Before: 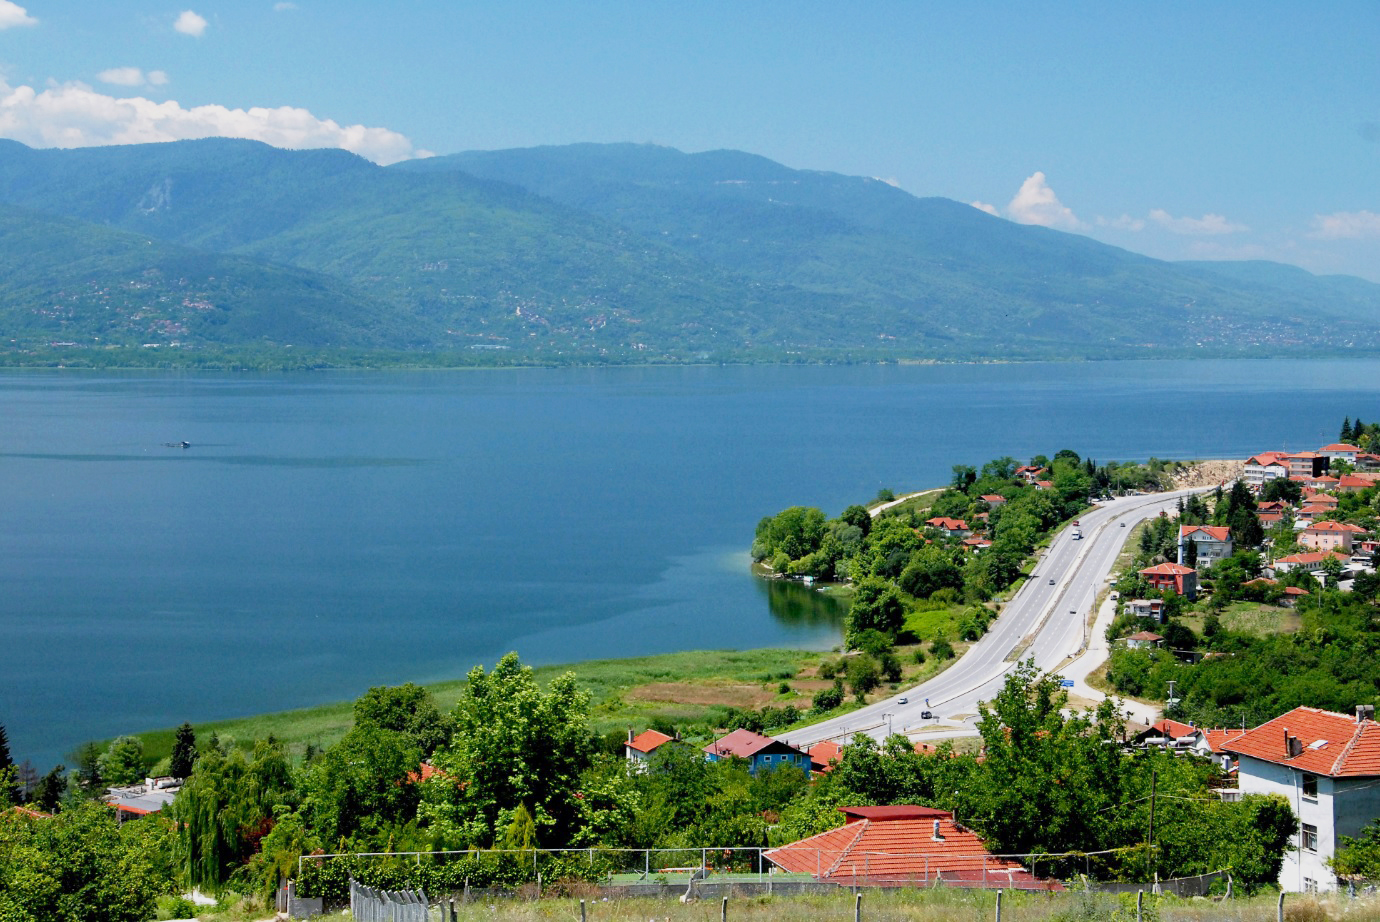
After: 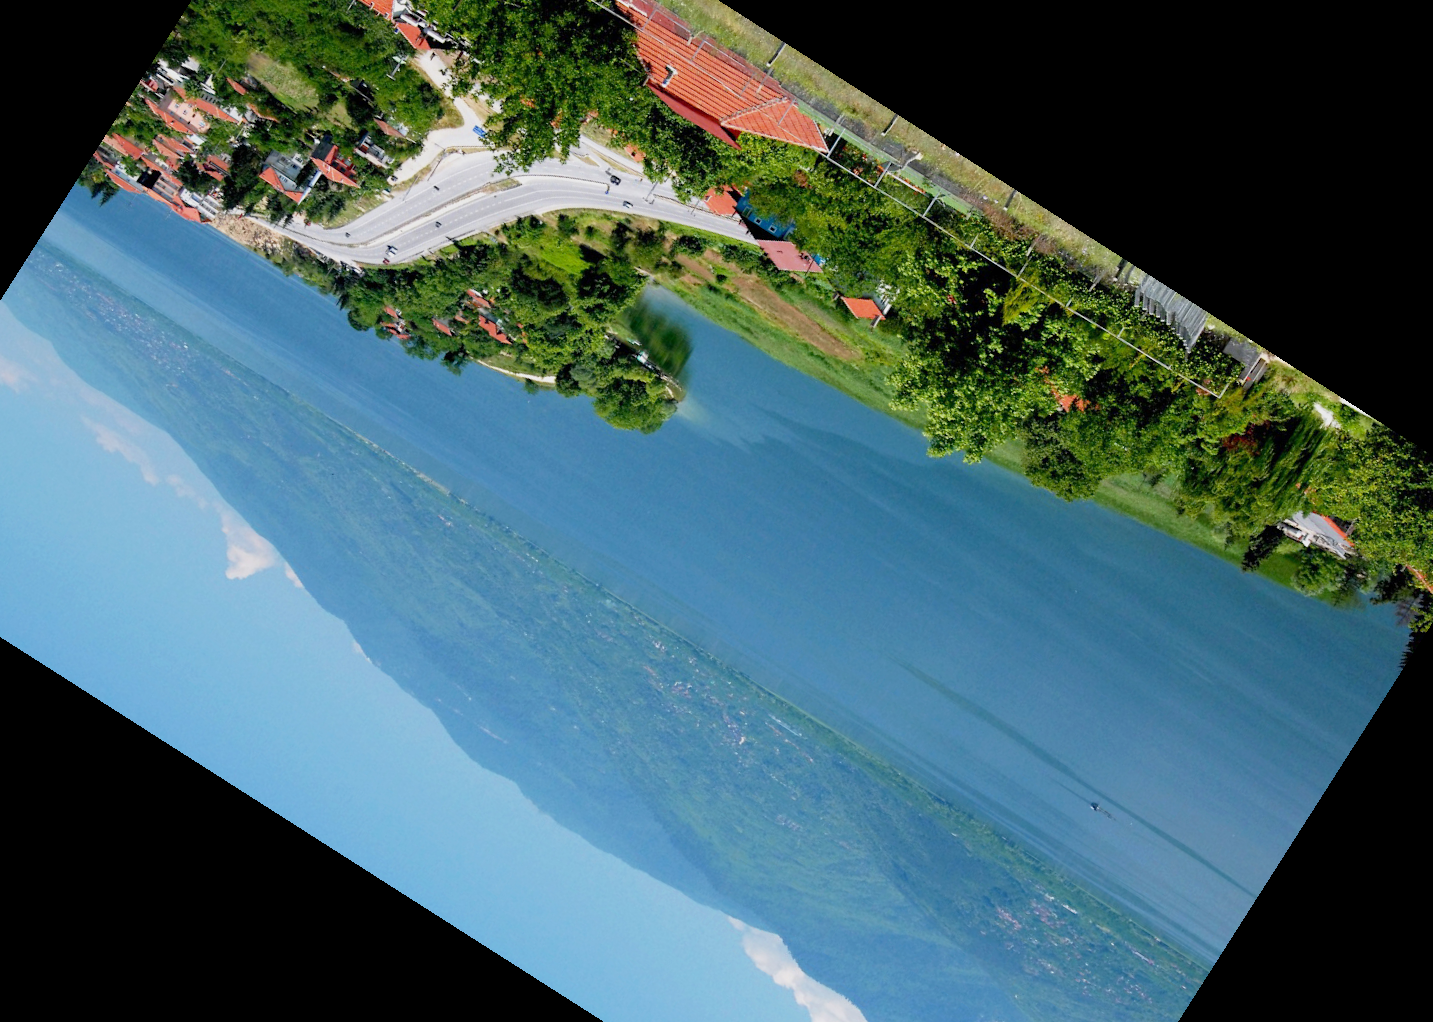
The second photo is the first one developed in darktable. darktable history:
crop and rotate: angle 147.48°, left 9.186%, top 15.652%, right 4.444%, bottom 17.054%
